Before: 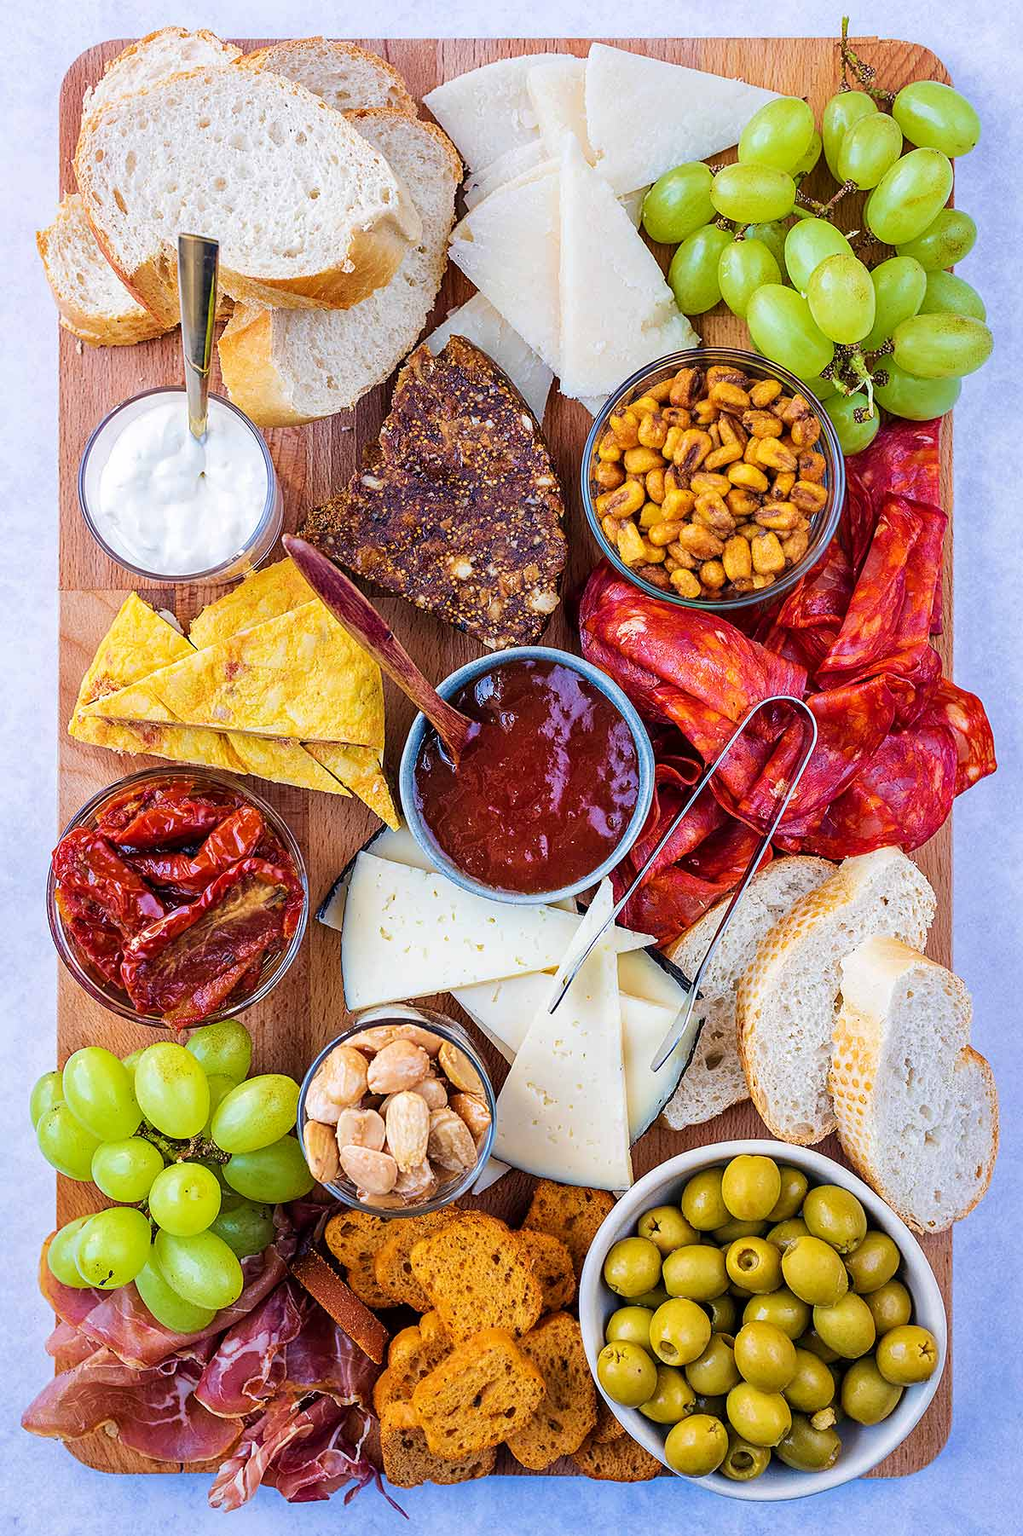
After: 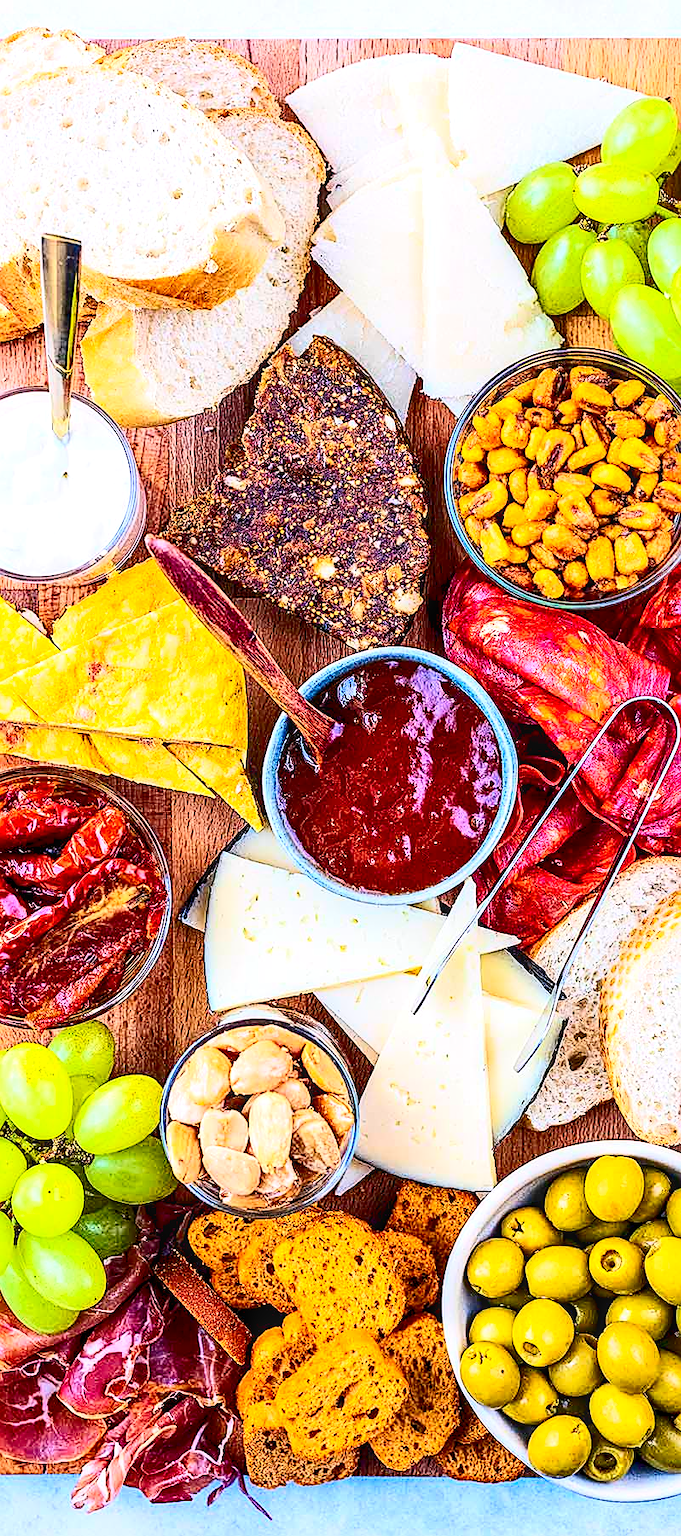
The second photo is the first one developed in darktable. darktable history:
color balance rgb: highlights gain › chroma 0.21%, highlights gain › hue 329.75°, global offset › luminance -0.39%, perceptual saturation grading › global saturation 0.287%, contrast -9.577%
crop and rotate: left 13.47%, right 19.943%
contrast brightness saturation: contrast 0.407, brightness 0.04, saturation 0.261
exposure: exposure 0.648 EV, compensate highlight preservation false
tone equalizer: mask exposure compensation -0.498 EV
sharpen: on, module defaults
local contrast: detail 130%
